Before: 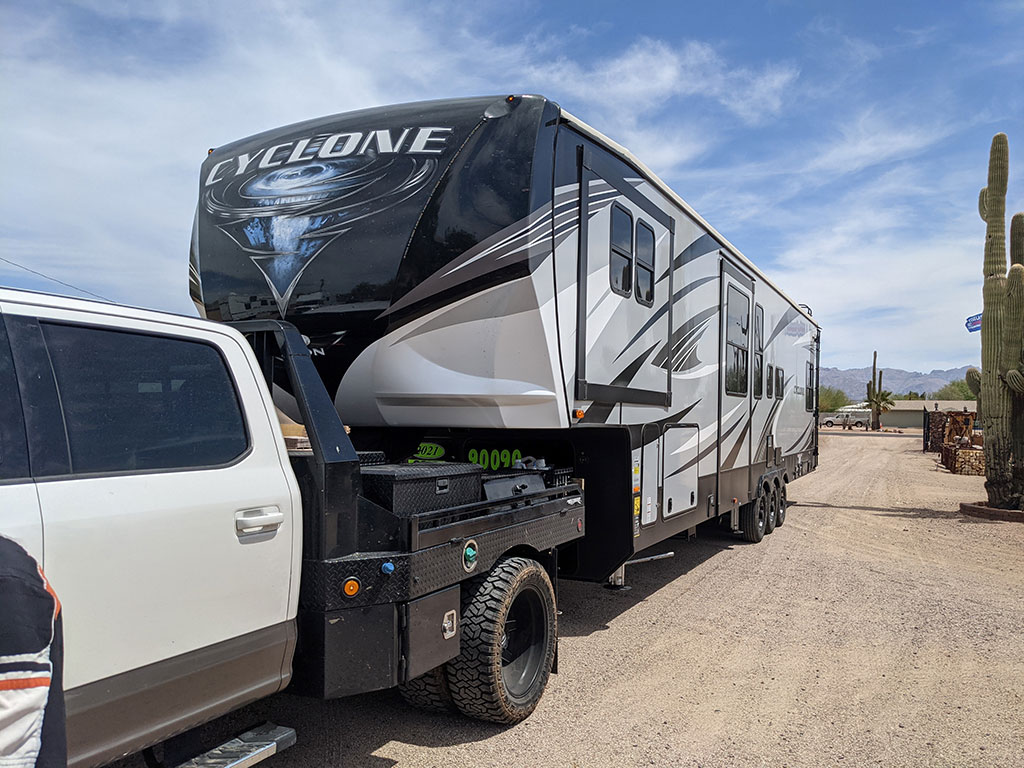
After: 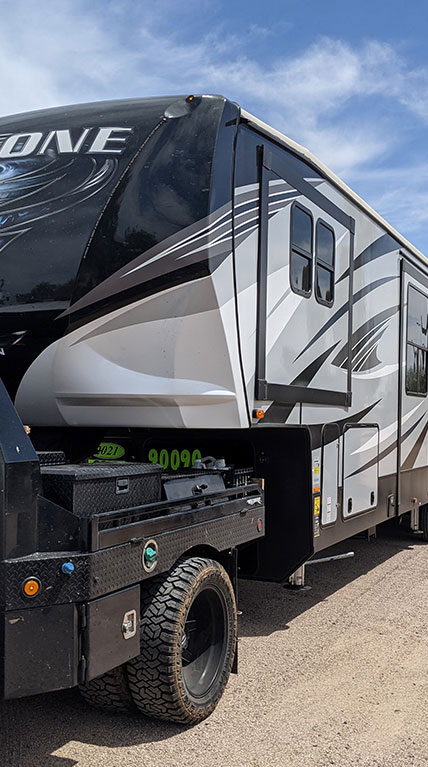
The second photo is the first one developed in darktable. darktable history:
crop: left 31.265%, right 26.935%
tone curve: curves: ch0 [(0, 0) (0.003, 0.003) (0.011, 0.011) (0.025, 0.025) (0.044, 0.045) (0.069, 0.07) (0.1, 0.1) (0.136, 0.137) (0.177, 0.179) (0.224, 0.226) (0.277, 0.279) (0.335, 0.338) (0.399, 0.402) (0.468, 0.472) (0.543, 0.547) (0.623, 0.628) (0.709, 0.715) (0.801, 0.807) (0.898, 0.902) (1, 1)], color space Lab, independent channels
